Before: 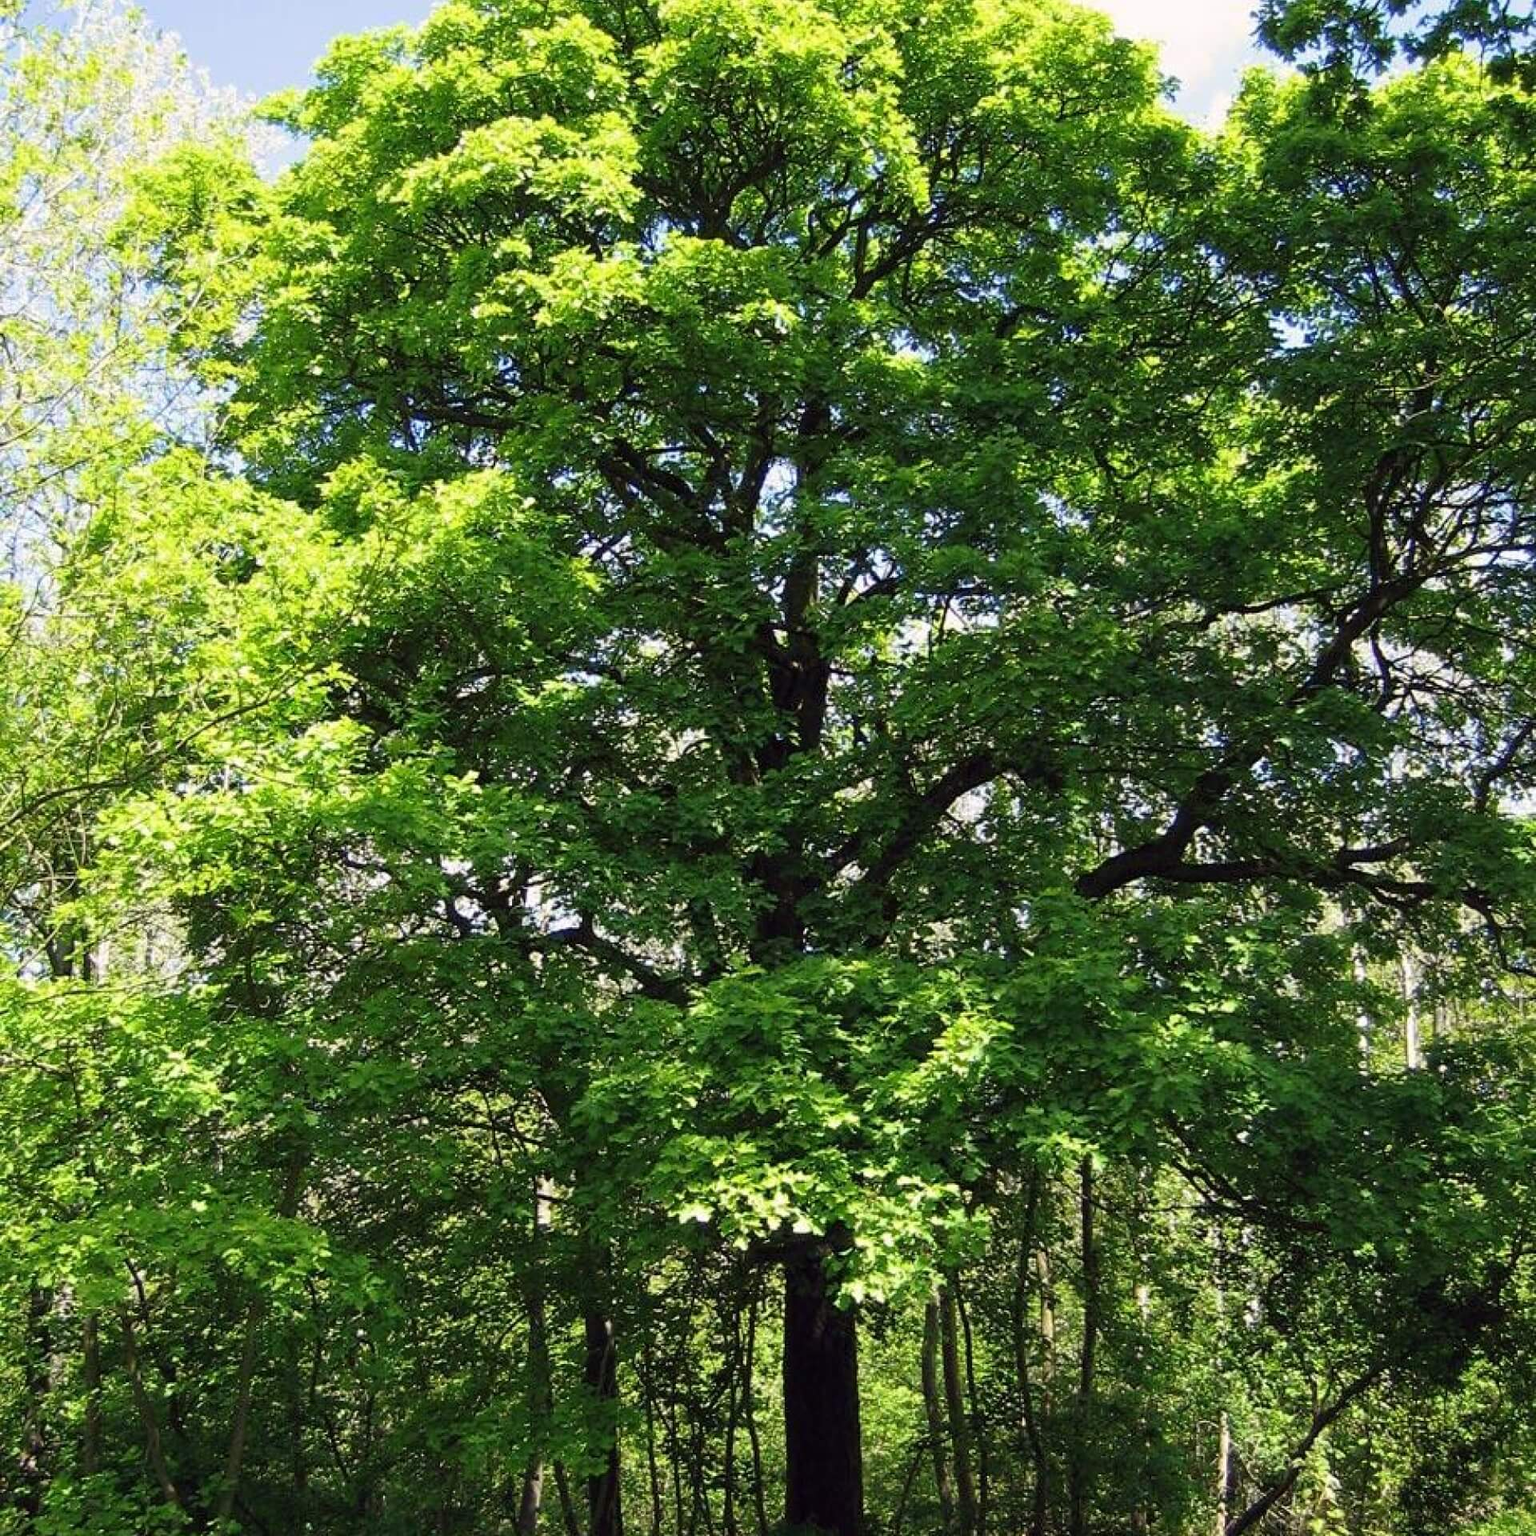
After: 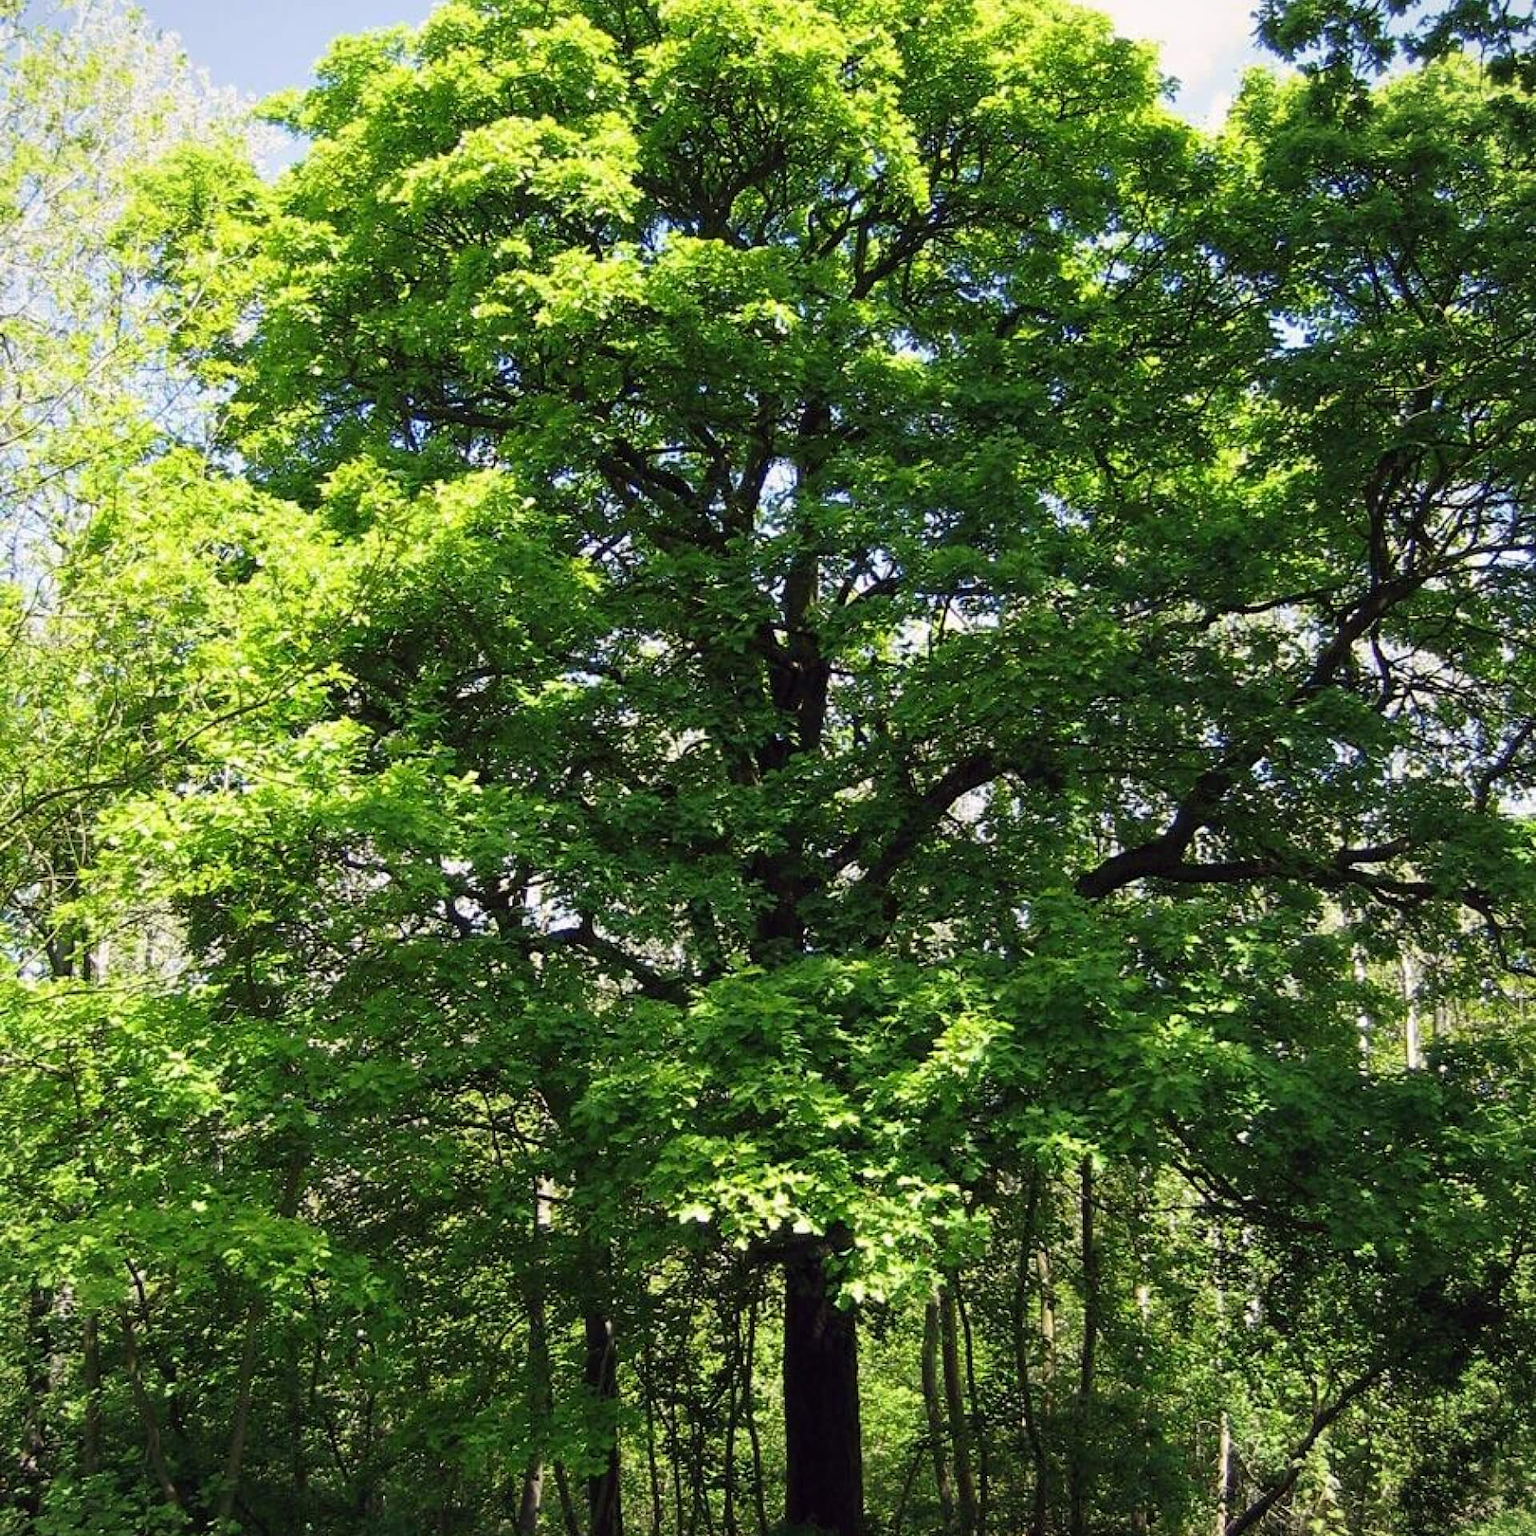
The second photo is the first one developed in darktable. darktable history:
vignetting: fall-off start 100.58%, fall-off radius 65.04%, brightness -0.18, saturation -0.293, automatic ratio true
